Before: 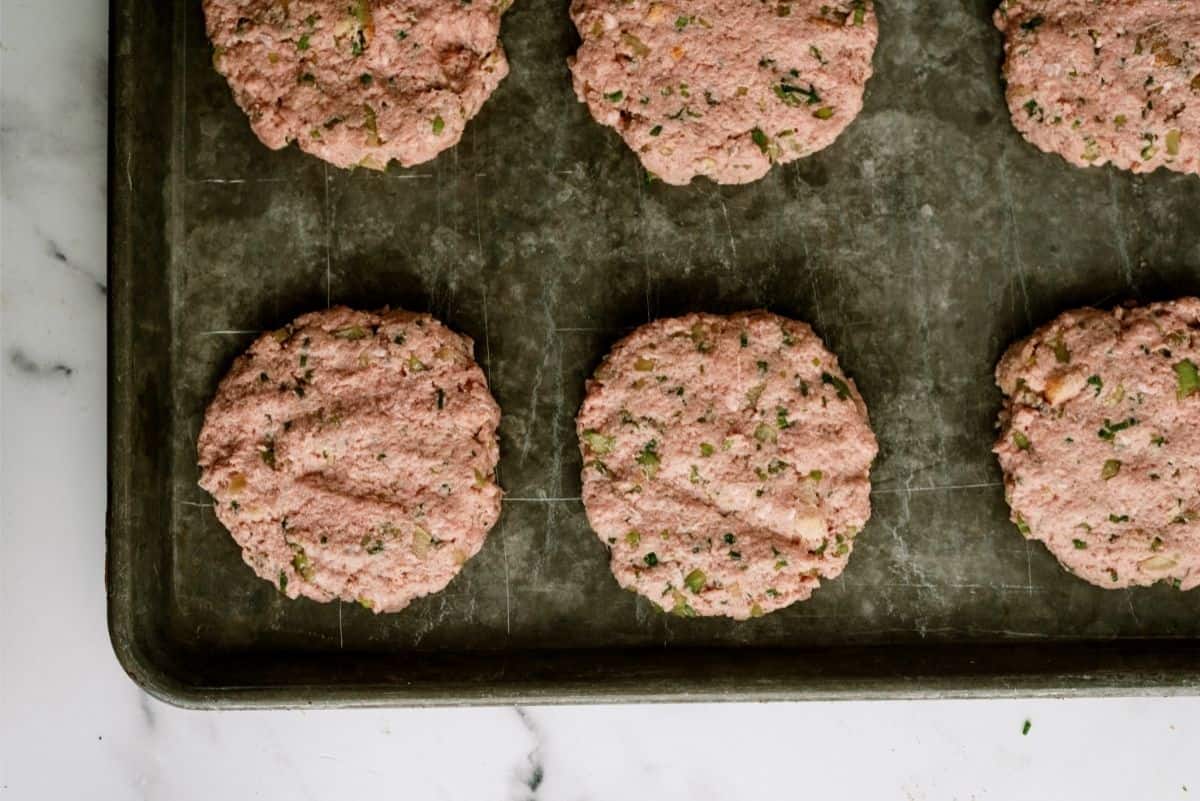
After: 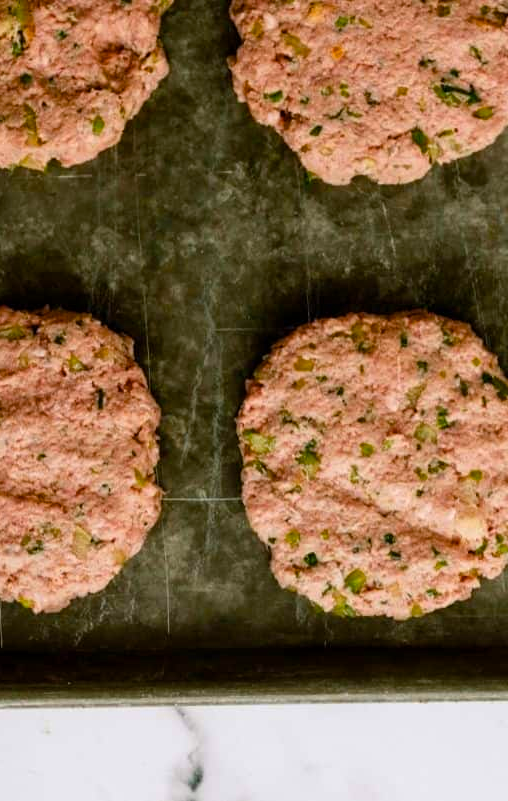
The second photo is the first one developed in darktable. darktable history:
crop: left 28.404%, right 29.18%
color balance rgb: perceptual saturation grading › global saturation 30.43%, global vibrance 20%
